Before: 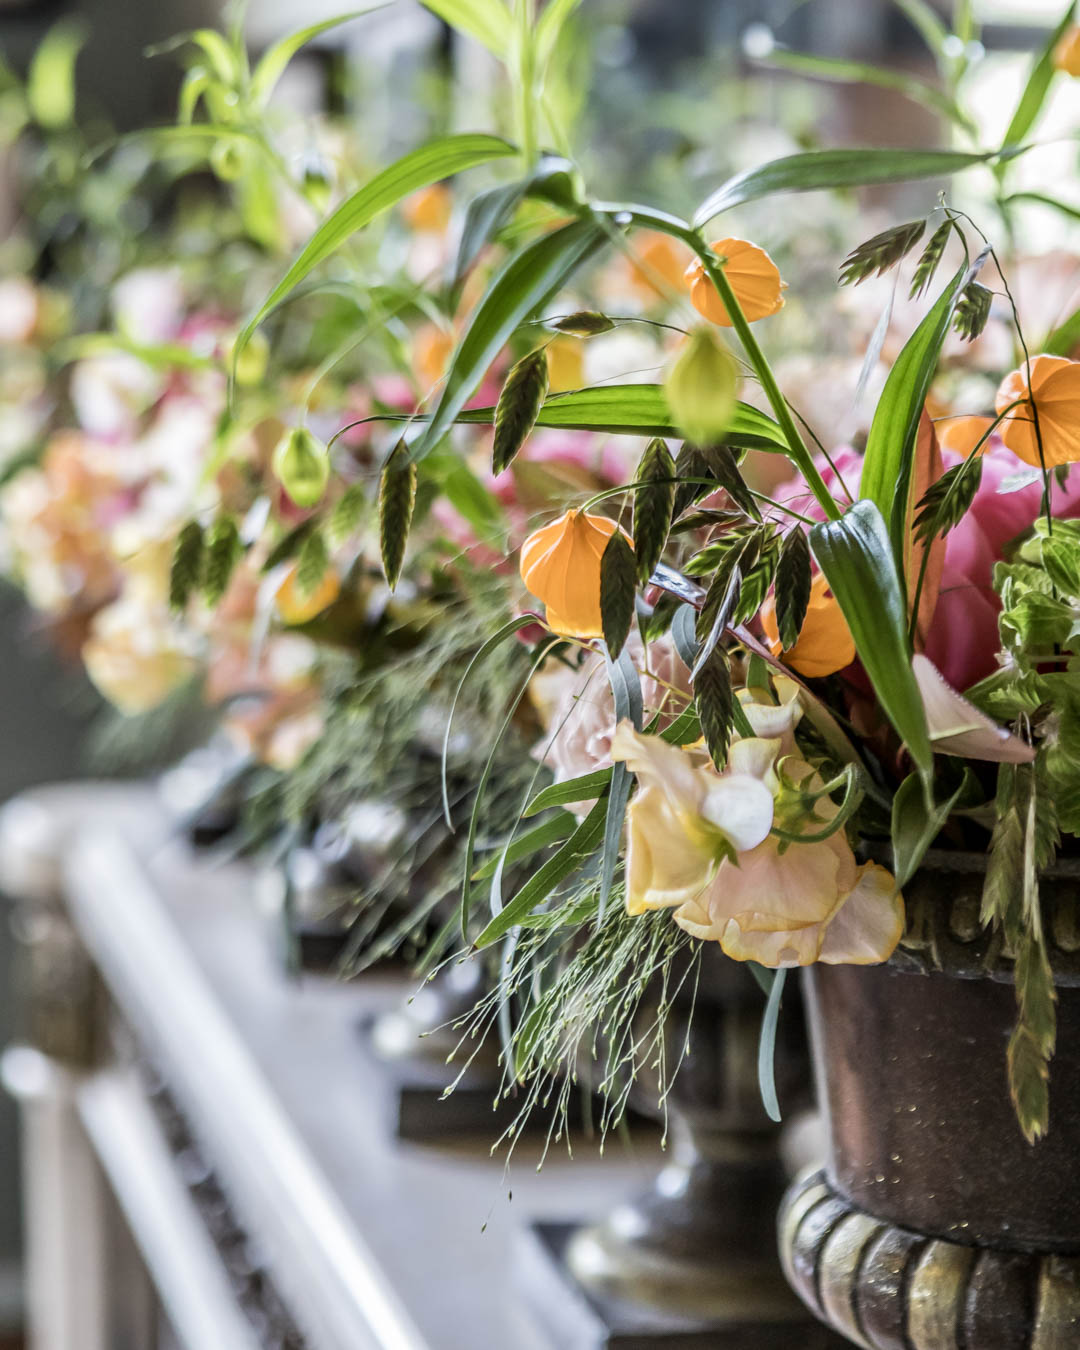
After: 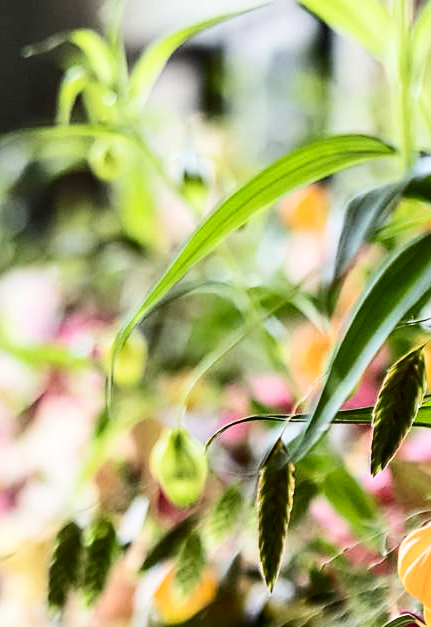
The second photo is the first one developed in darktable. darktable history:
contrast brightness saturation: contrast 0.296
color correction: highlights b* 2.91
sharpen: on, module defaults
crop and rotate: left 11.304%, top 0.057%, right 48.719%, bottom 53.473%
